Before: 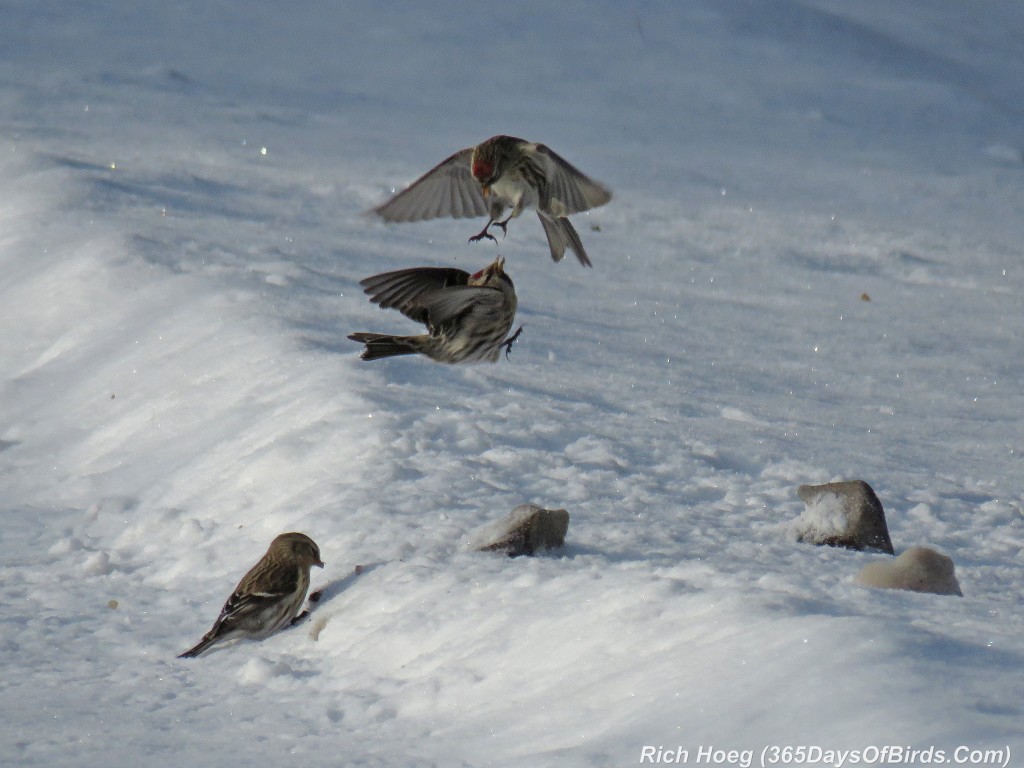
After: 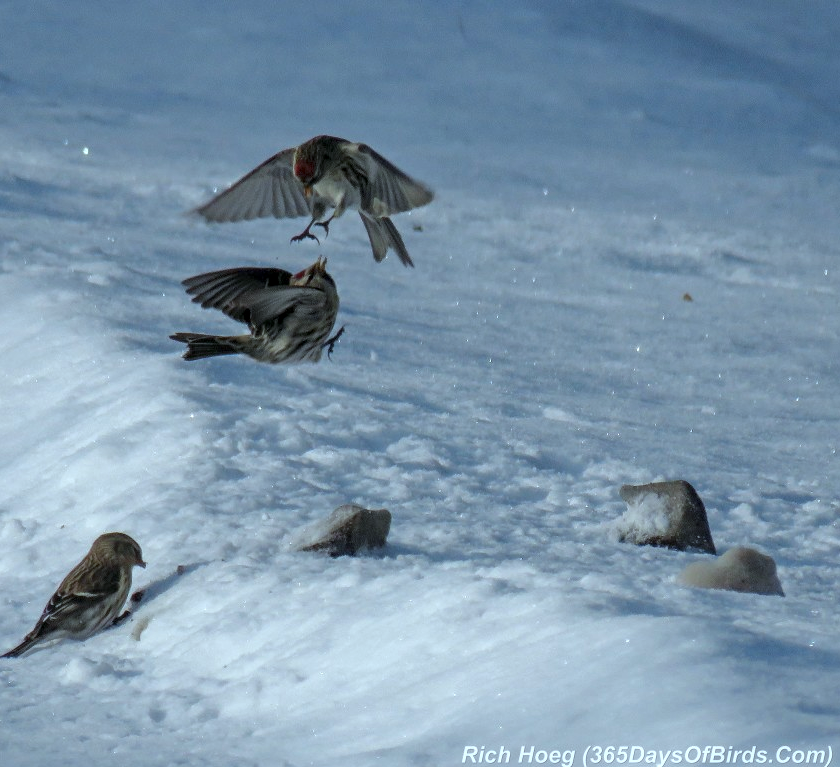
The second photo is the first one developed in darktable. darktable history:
color calibration: illuminant F (fluorescent), F source F9 (Cool White Deluxe 4150 K) – high CRI, x 0.375, y 0.373, temperature 4162.69 K
local contrast: on, module defaults
crop: left 17.412%, bottom 0.044%
